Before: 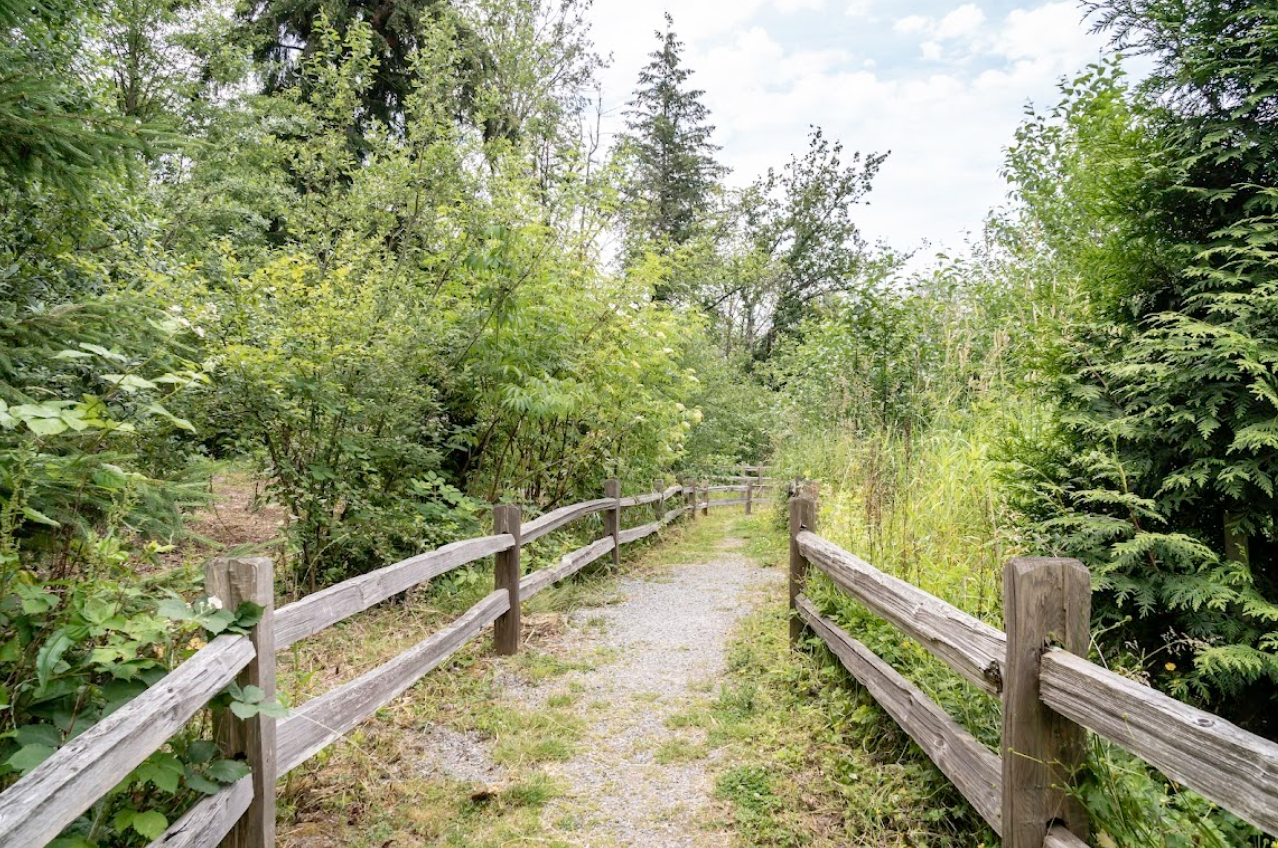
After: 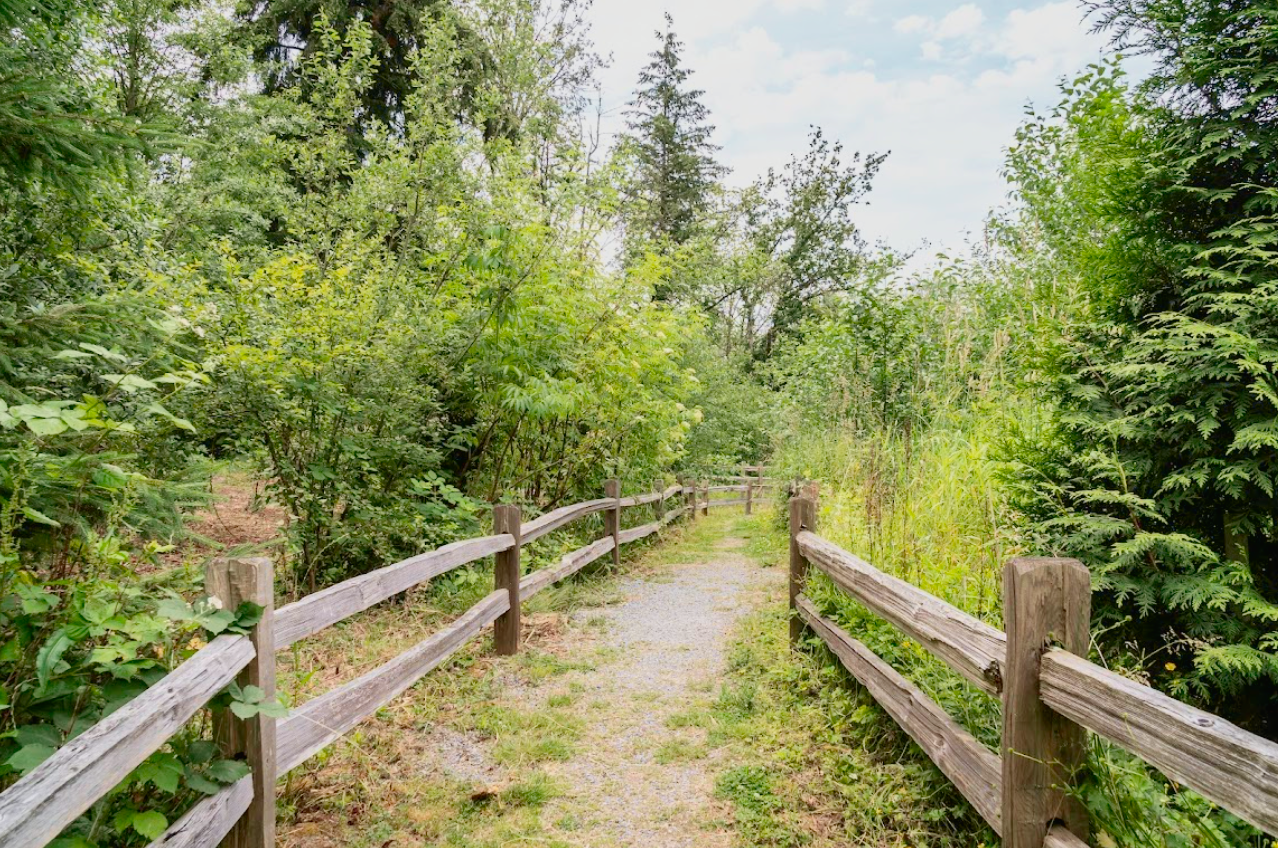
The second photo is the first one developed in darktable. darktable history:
tone curve: curves: ch0 [(0, 0.014) (0.036, 0.047) (0.15, 0.156) (0.27, 0.258) (0.511, 0.506) (0.761, 0.741) (1, 0.919)]; ch1 [(0, 0) (0.179, 0.173) (0.322, 0.32) (0.429, 0.431) (0.502, 0.5) (0.519, 0.522) (0.562, 0.575) (0.631, 0.65) (0.72, 0.692) (1, 1)]; ch2 [(0, 0) (0.29, 0.295) (0.404, 0.436) (0.497, 0.498) (0.533, 0.556) (0.599, 0.607) (0.696, 0.707) (1, 1)], color space Lab, independent channels, preserve colors none
